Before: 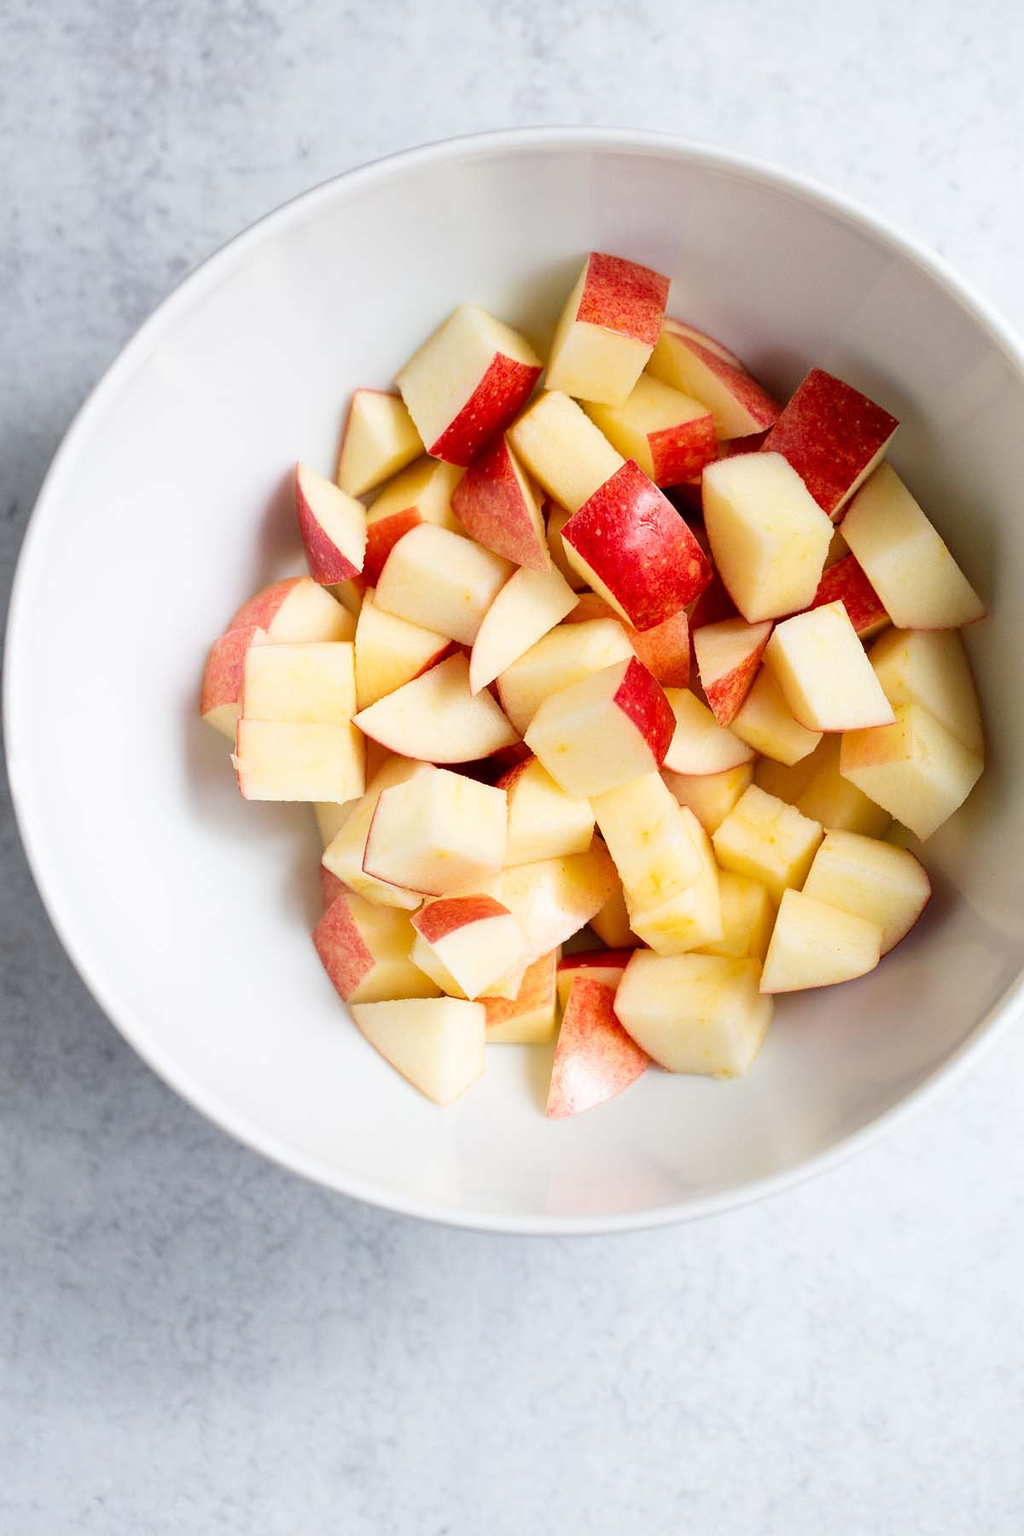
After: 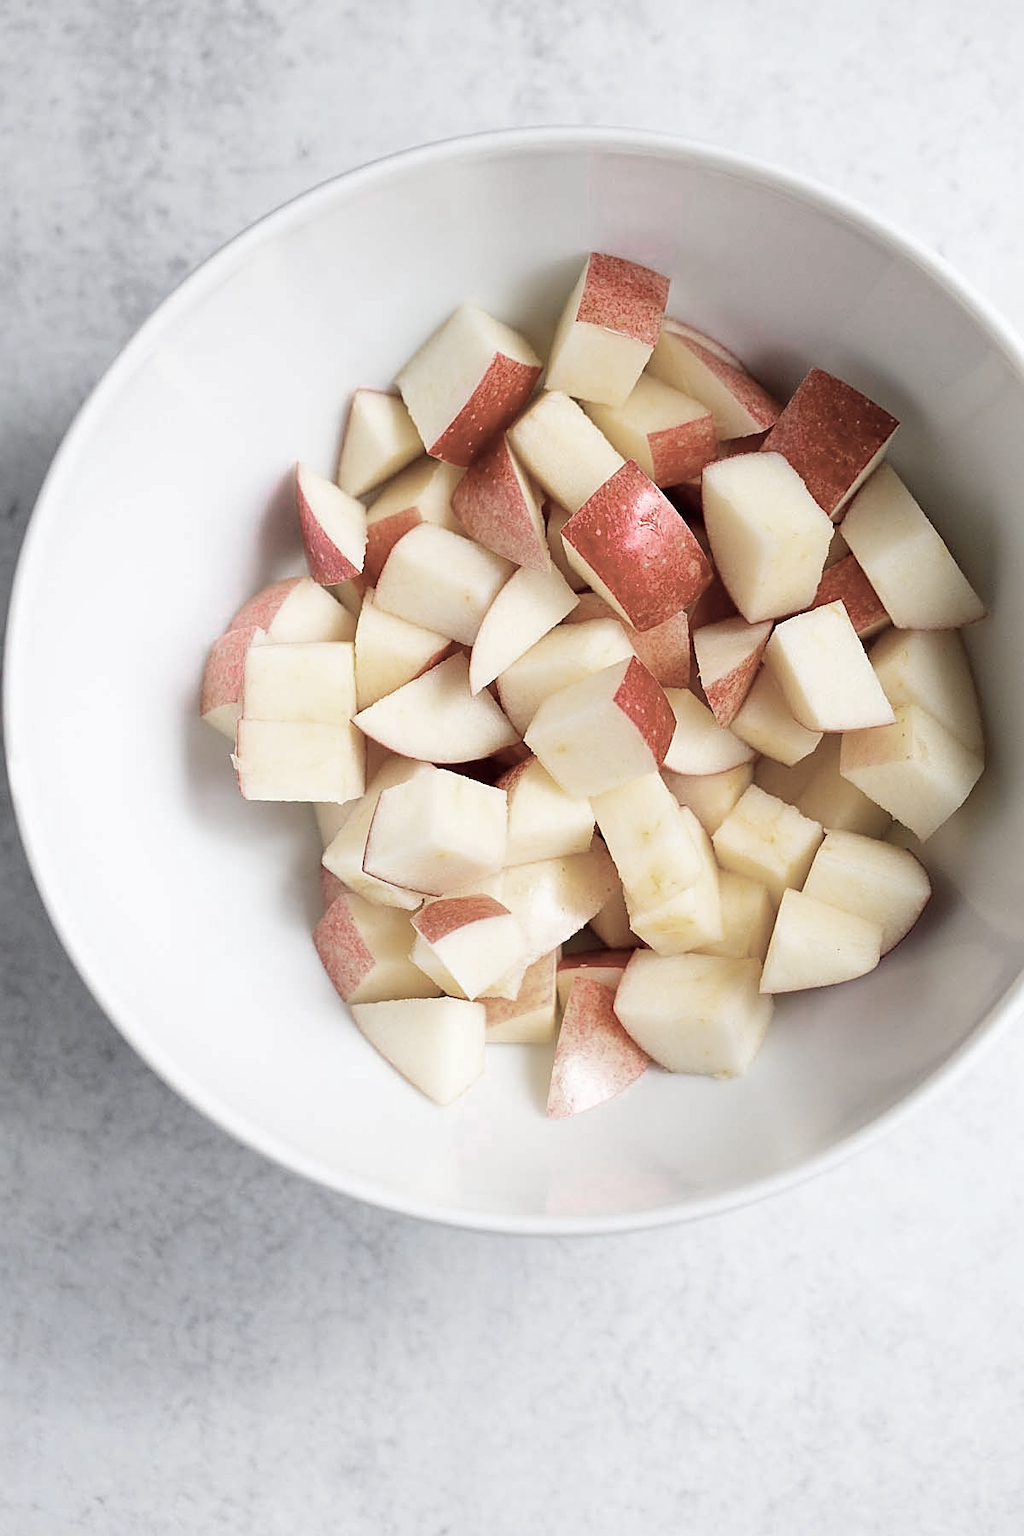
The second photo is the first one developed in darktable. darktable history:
sharpen: on, module defaults
color zones: curves: ch0 [(0, 0.6) (0.129, 0.508) (0.193, 0.483) (0.429, 0.5) (0.571, 0.5) (0.714, 0.5) (0.857, 0.5) (1, 0.6)]; ch1 [(0, 0.481) (0.112, 0.245) (0.213, 0.223) (0.429, 0.233) (0.571, 0.231) (0.683, 0.242) (0.857, 0.296) (1, 0.481)]
